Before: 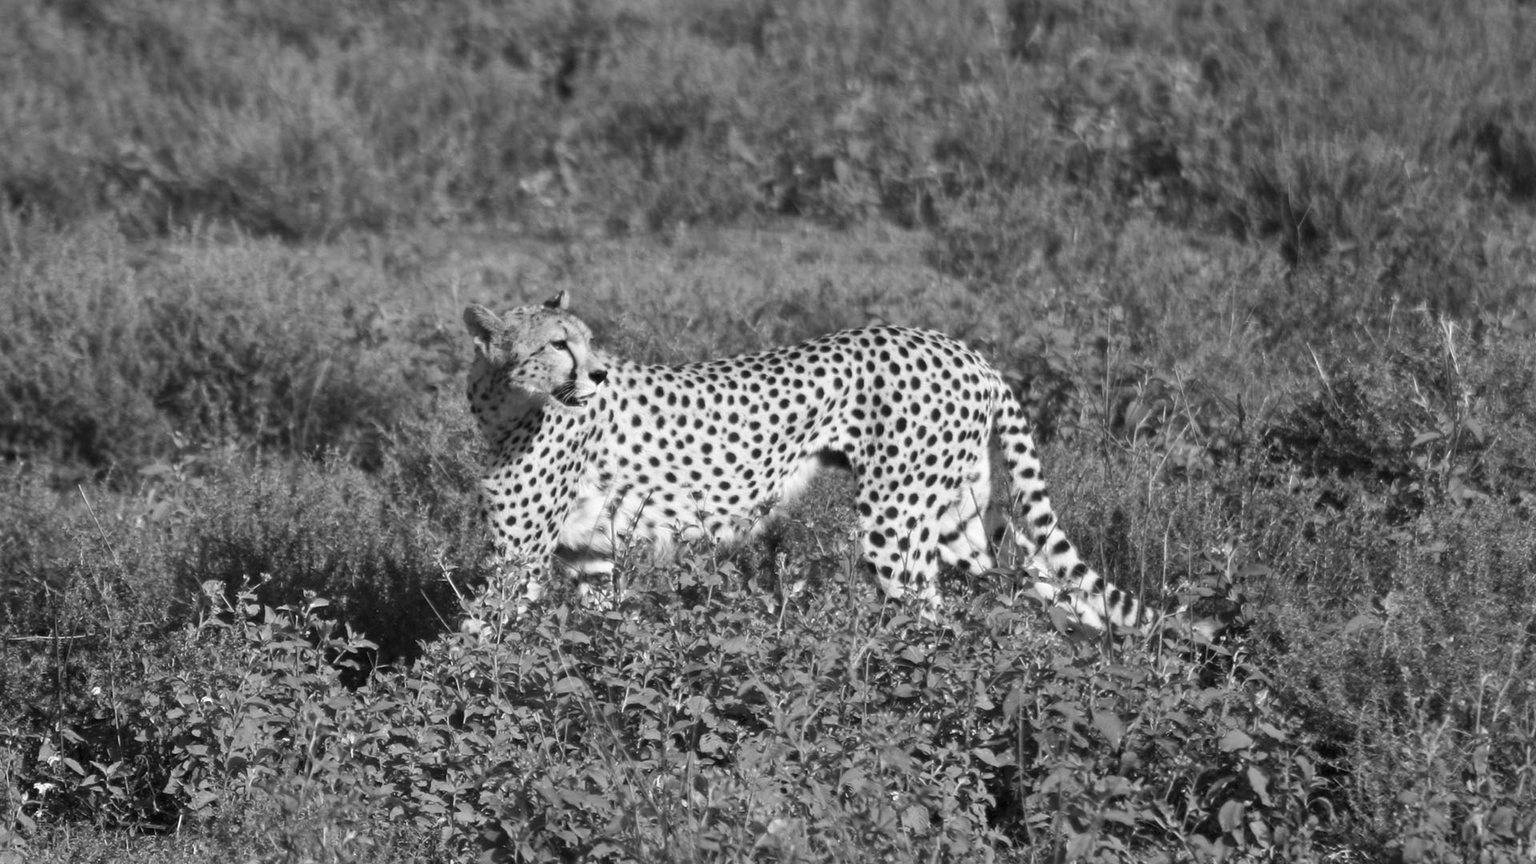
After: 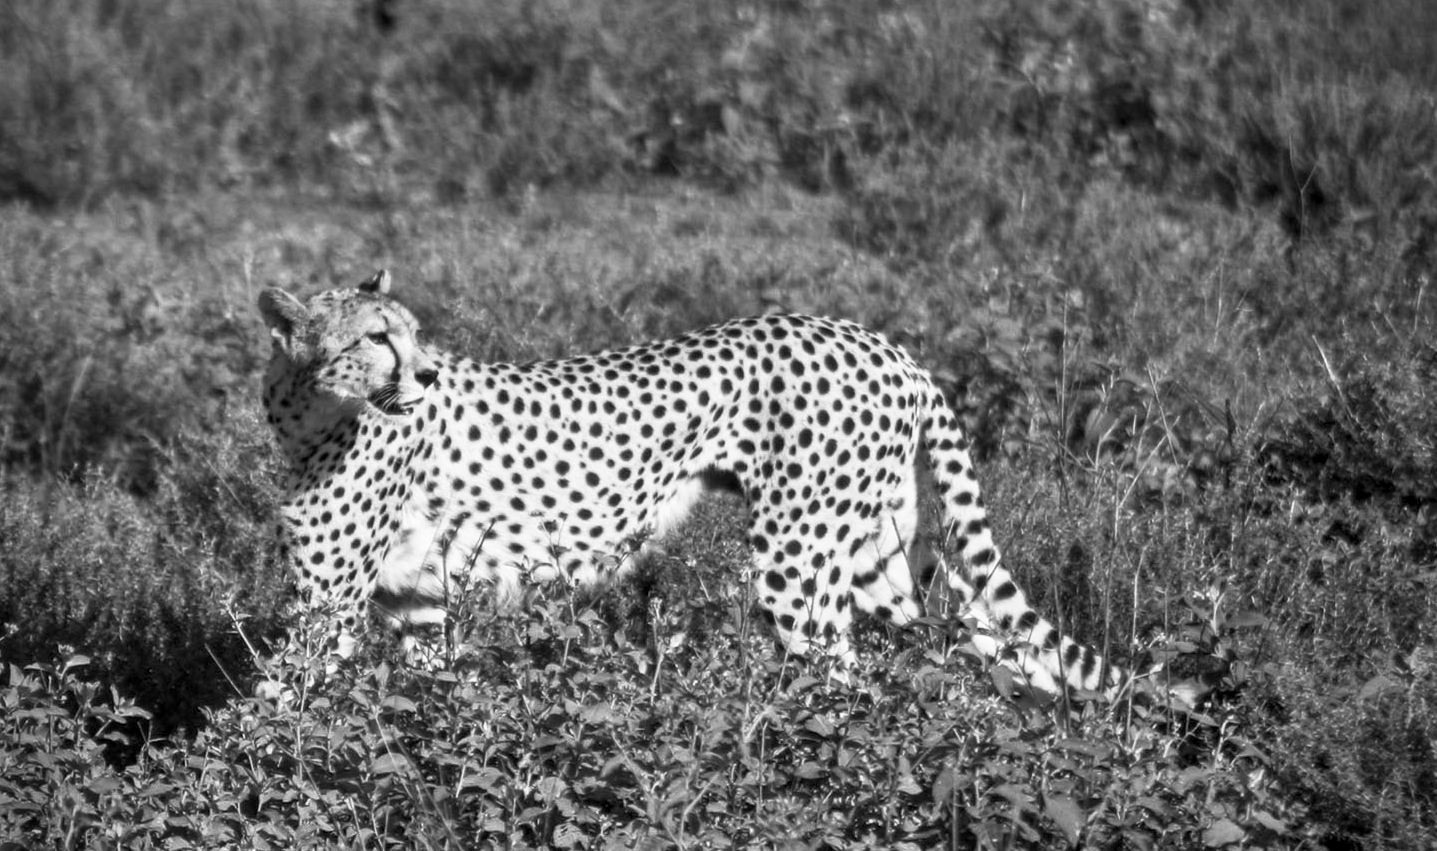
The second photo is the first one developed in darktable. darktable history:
local contrast: on, module defaults
white balance: red 0.988, blue 1.017
vignetting: fall-off start 88.03%, fall-off radius 24.9%
monochrome: a 32, b 64, size 2.3
crop: left 16.768%, top 8.653%, right 8.362%, bottom 12.485%
base curve: curves: ch0 [(0, 0) (0.257, 0.25) (0.482, 0.586) (0.757, 0.871) (1, 1)]
